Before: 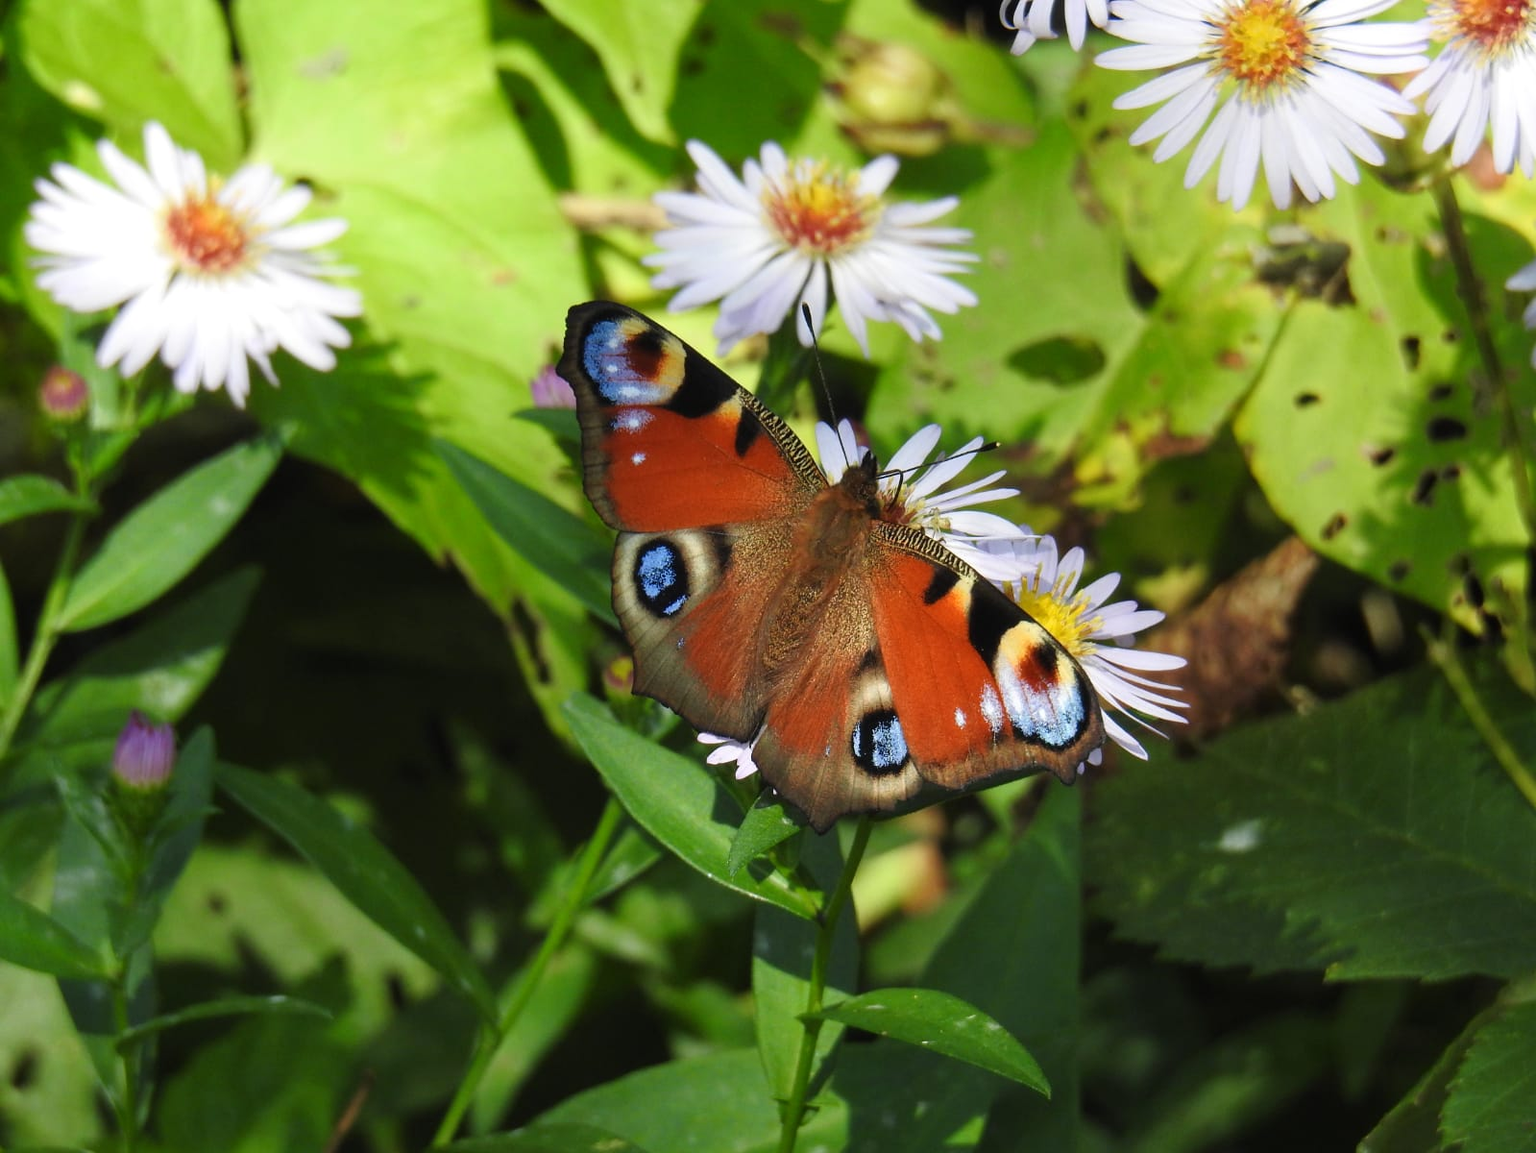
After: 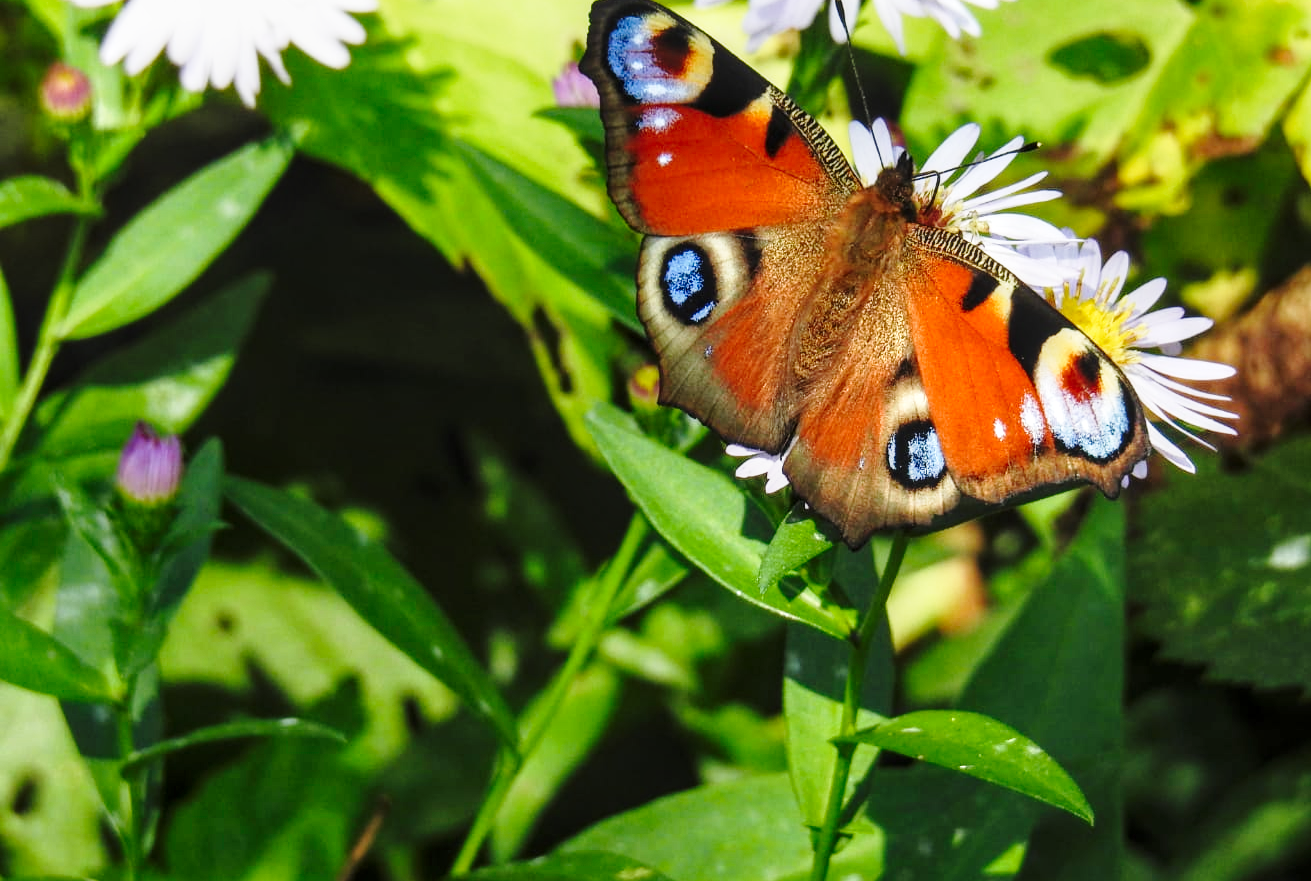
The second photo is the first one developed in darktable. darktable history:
local contrast: on, module defaults
white balance: emerald 1
crop: top 26.531%, right 17.959%
base curve: curves: ch0 [(0, 0) (0.028, 0.03) (0.121, 0.232) (0.46, 0.748) (0.859, 0.968) (1, 1)], preserve colors none
